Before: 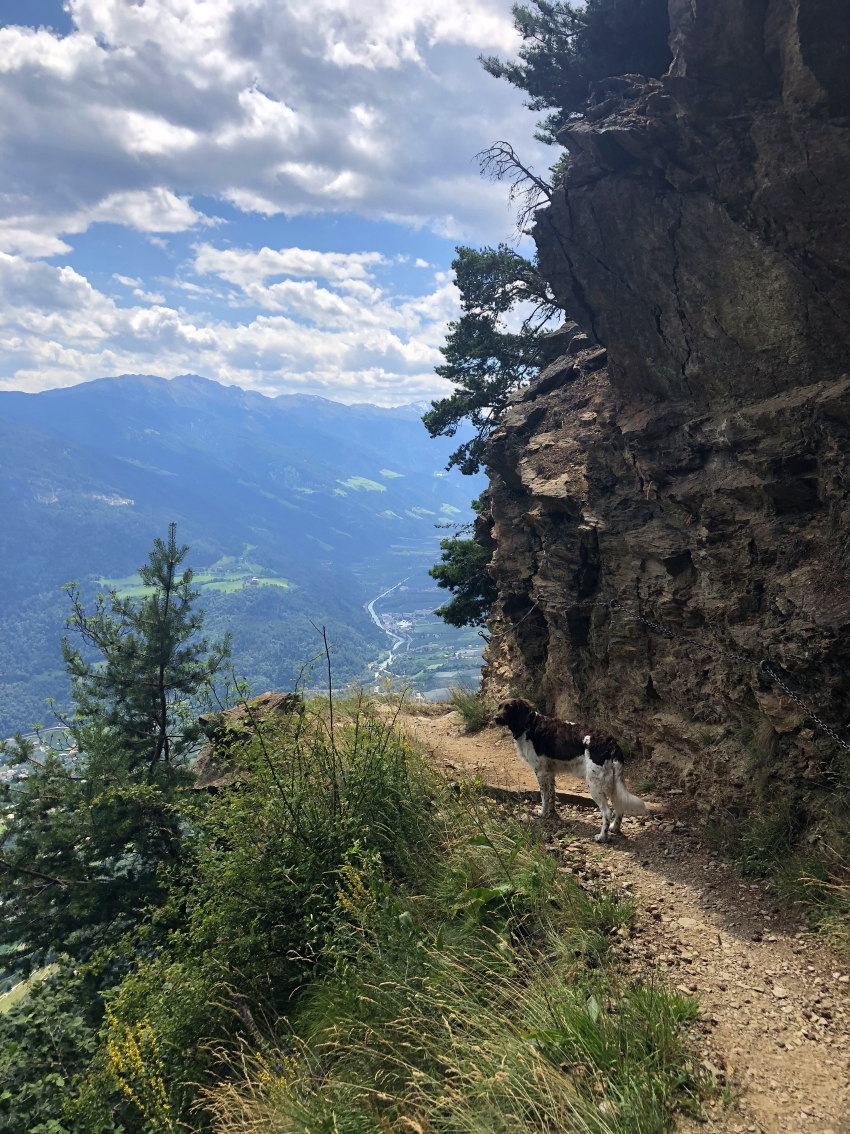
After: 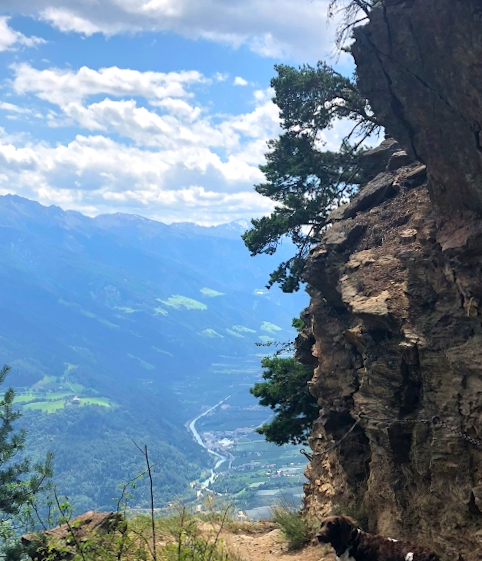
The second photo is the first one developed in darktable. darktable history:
rotate and perspective: rotation -0.45°, automatic cropping original format, crop left 0.008, crop right 0.992, crop top 0.012, crop bottom 0.988
exposure: exposure 0.2 EV, compensate highlight preservation false
crop: left 20.932%, top 15.471%, right 21.848%, bottom 34.081%
